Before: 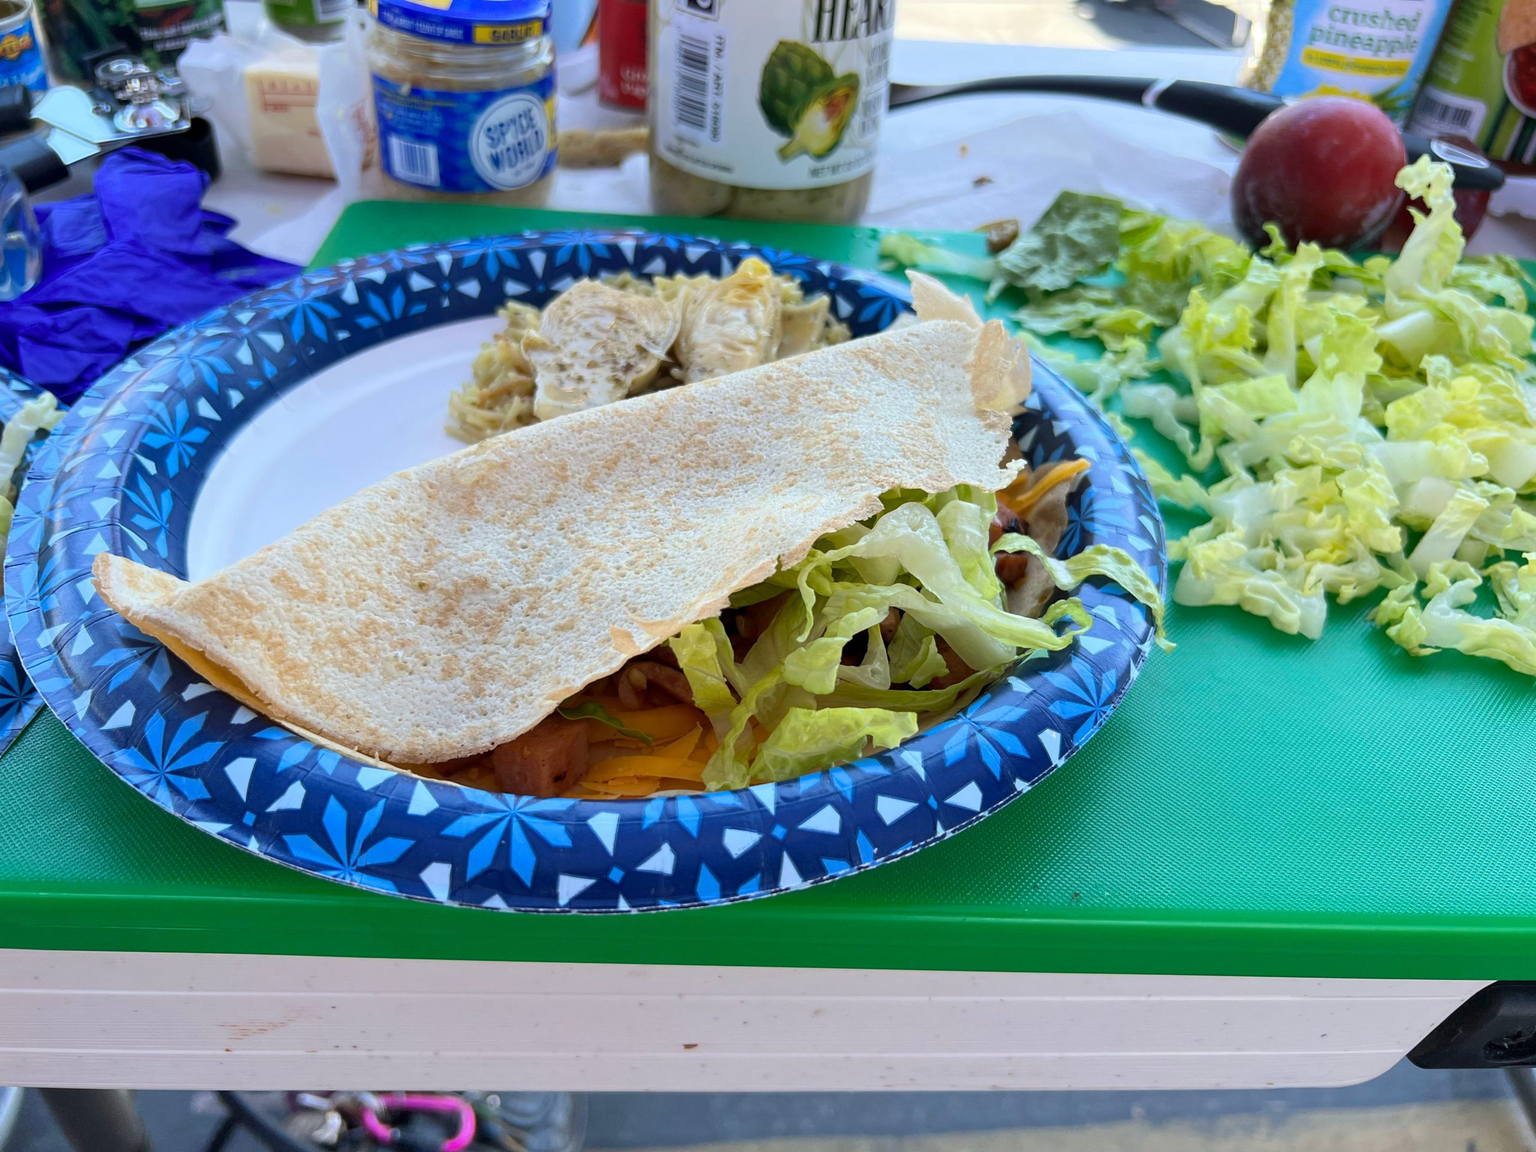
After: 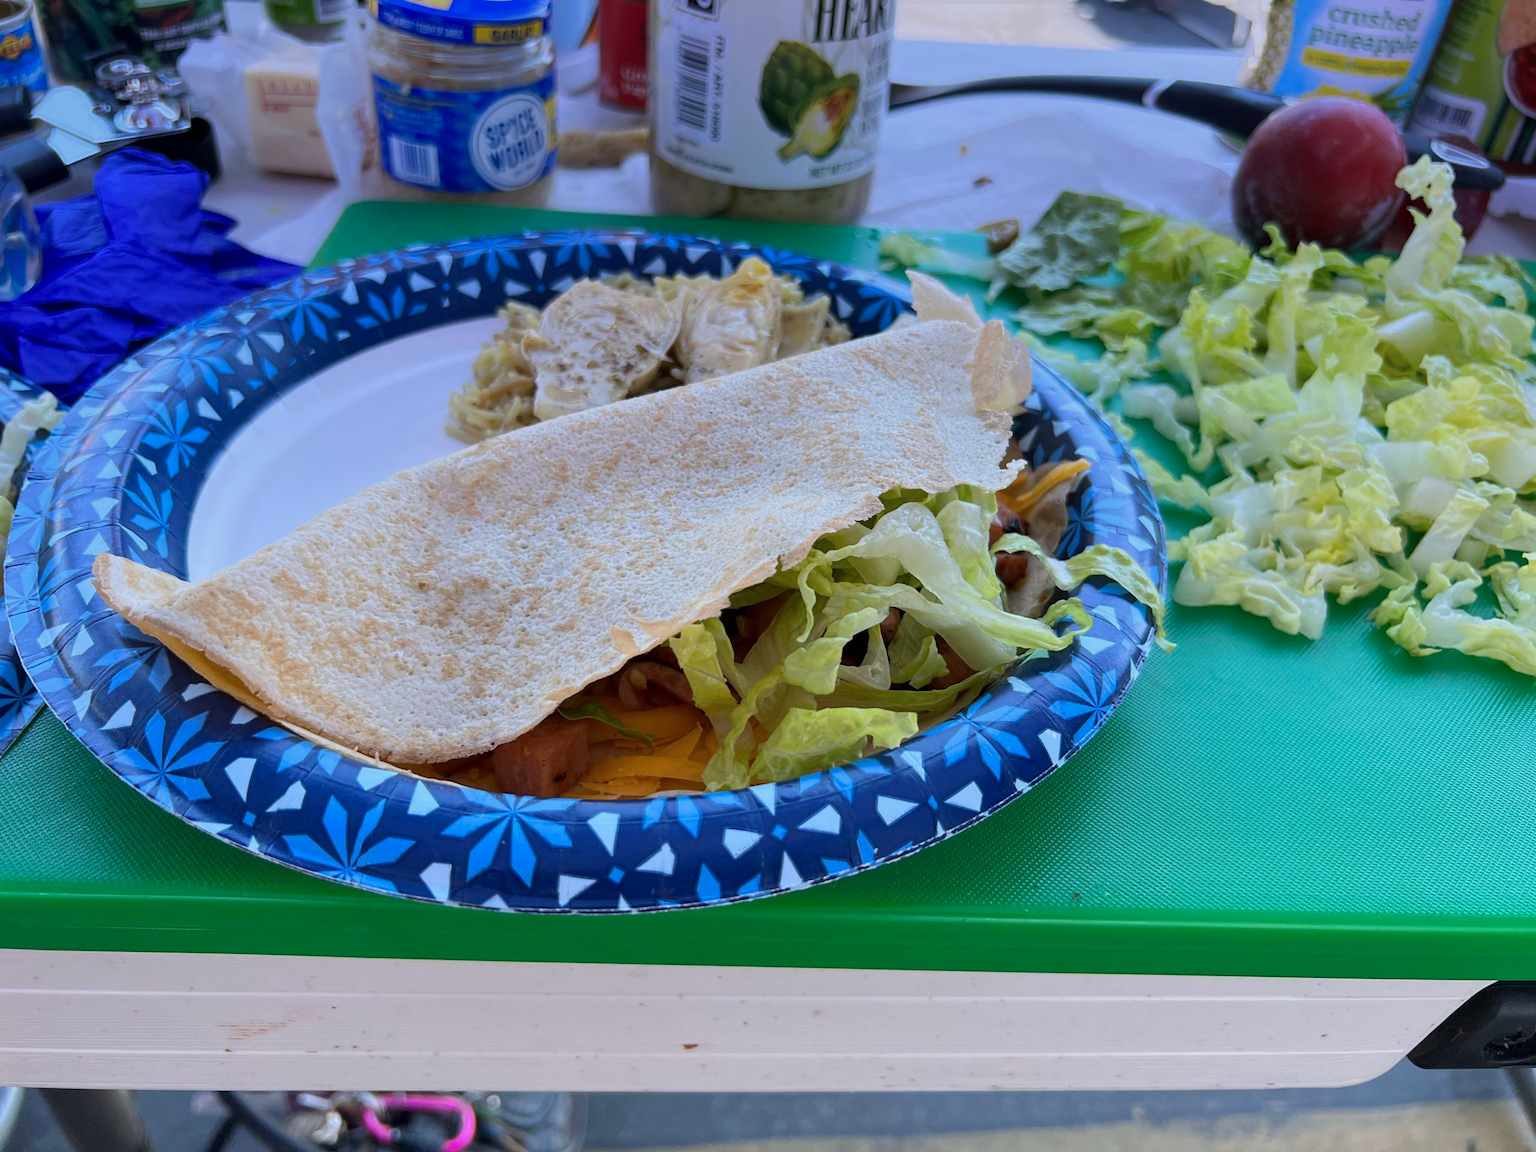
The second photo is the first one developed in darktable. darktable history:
graduated density: hue 238.83°, saturation 50%
tone equalizer: on, module defaults
